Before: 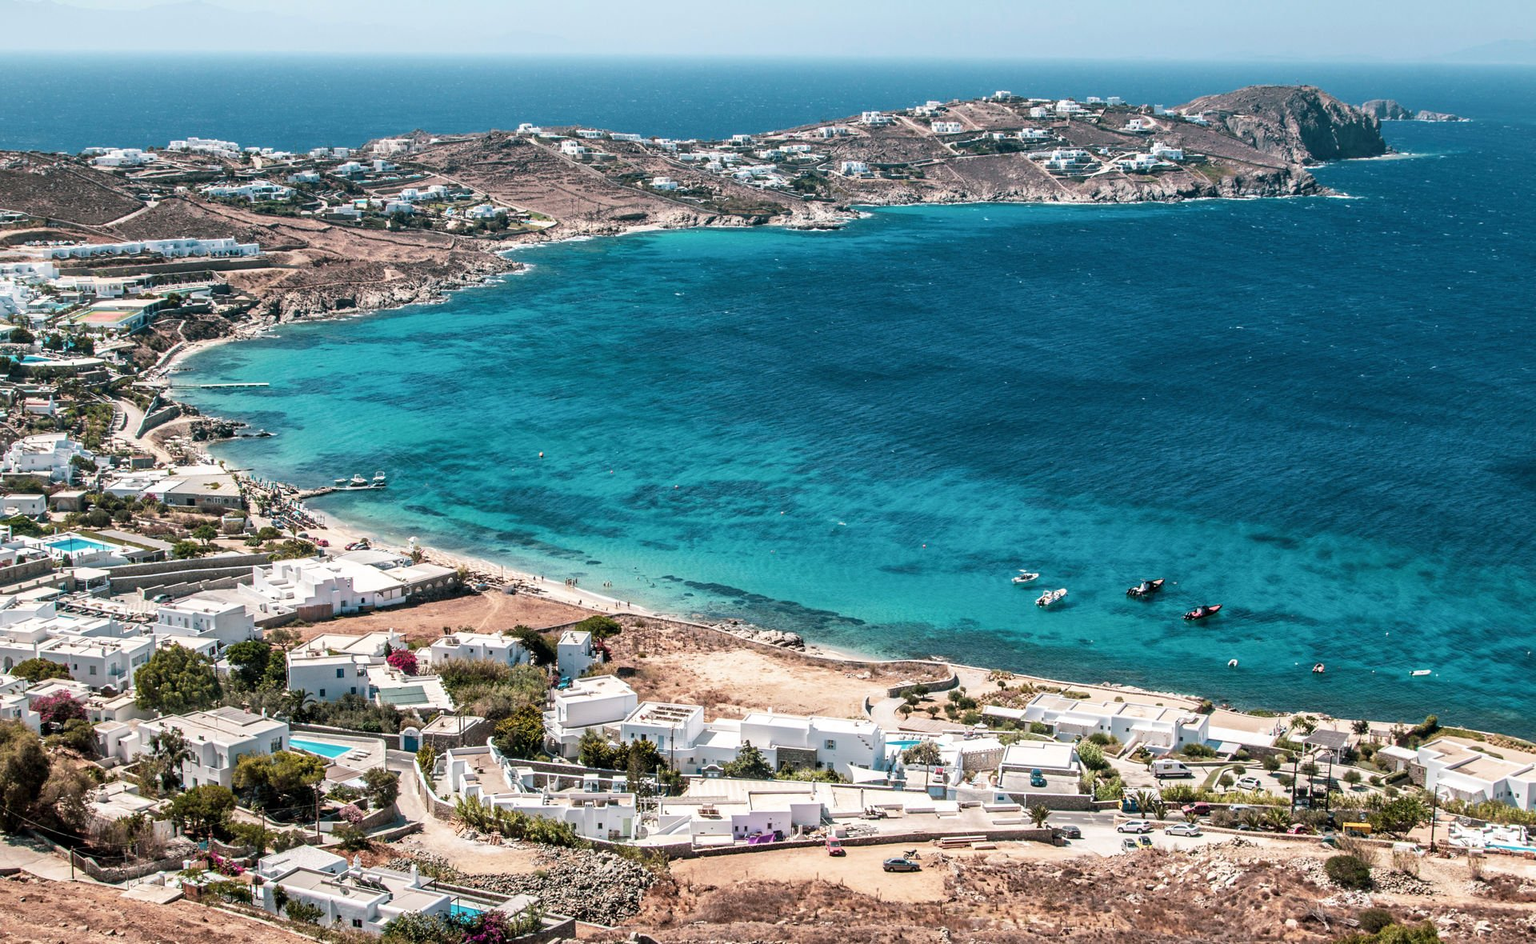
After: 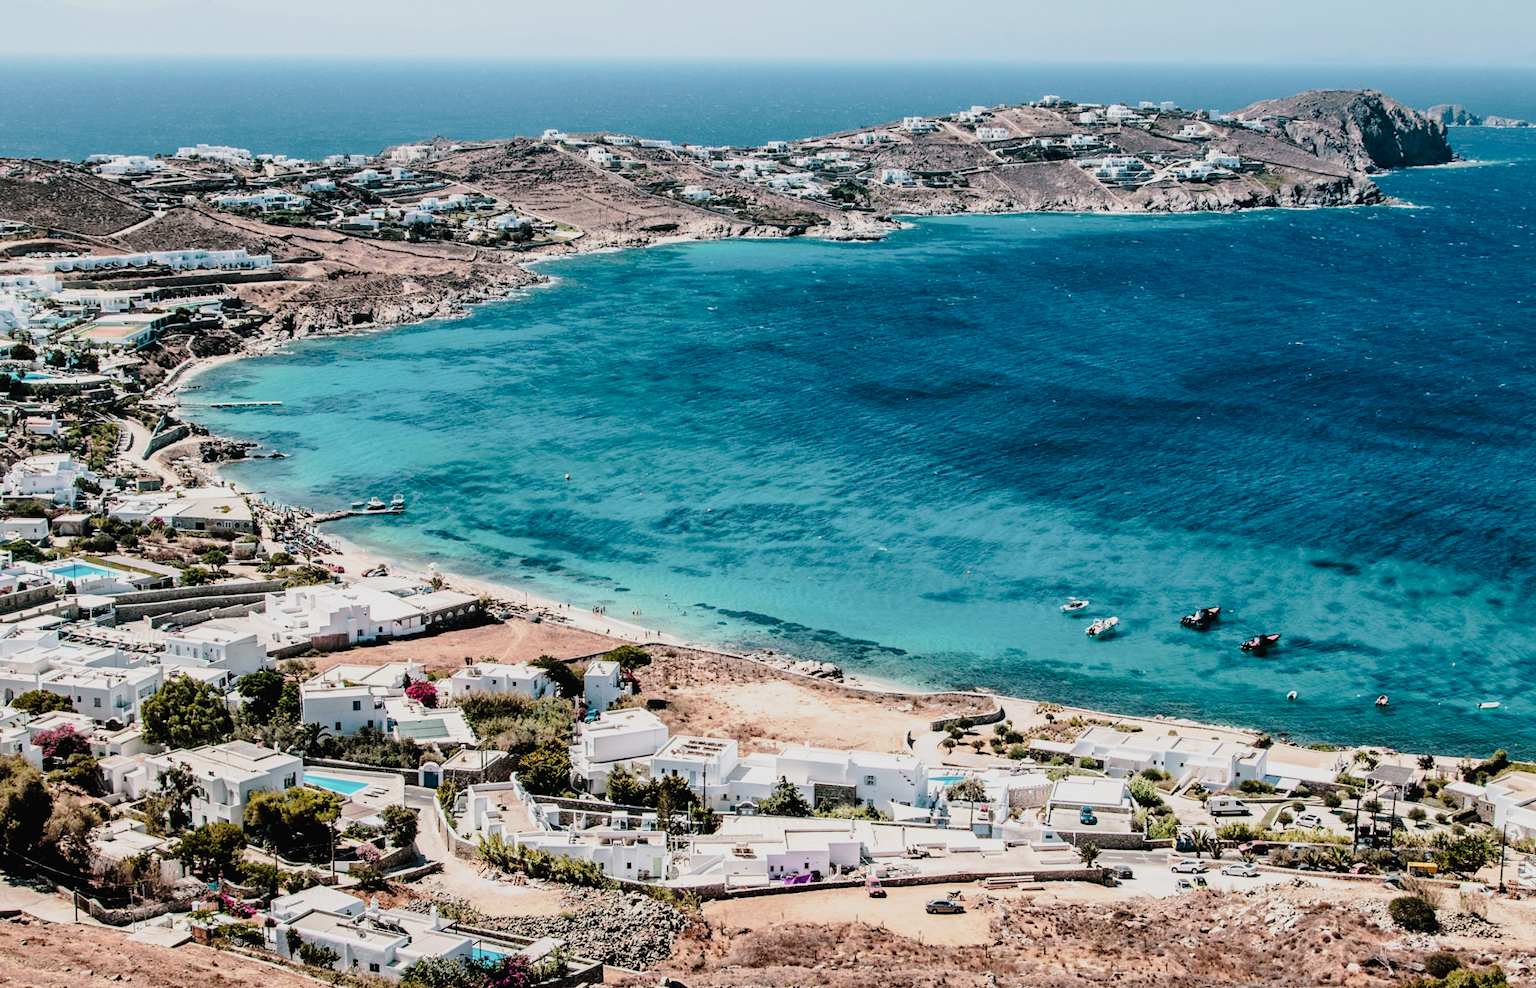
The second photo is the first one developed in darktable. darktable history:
crop: right 4.575%, bottom 0.045%
filmic rgb: black relative exposure -5.13 EV, white relative exposure 3.99 EV, hardness 2.88, contrast 1.2
tone curve: curves: ch0 [(0.003, 0.015) (0.104, 0.07) (0.236, 0.218) (0.401, 0.443) (0.495, 0.55) (0.65, 0.68) (0.832, 0.858) (1, 0.977)]; ch1 [(0, 0) (0.161, 0.092) (0.35, 0.33) (0.379, 0.401) (0.45, 0.466) (0.489, 0.499) (0.55, 0.56) (0.621, 0.615) (0.718, 0.734) (1, 1)]; ch2 [(0, 0) (0.369, 0.427) (0.44, 0.434) (0.502, 0.501) (0.557, 0.55) (0.586, 0.59) (1, 1)], preserve colors none
